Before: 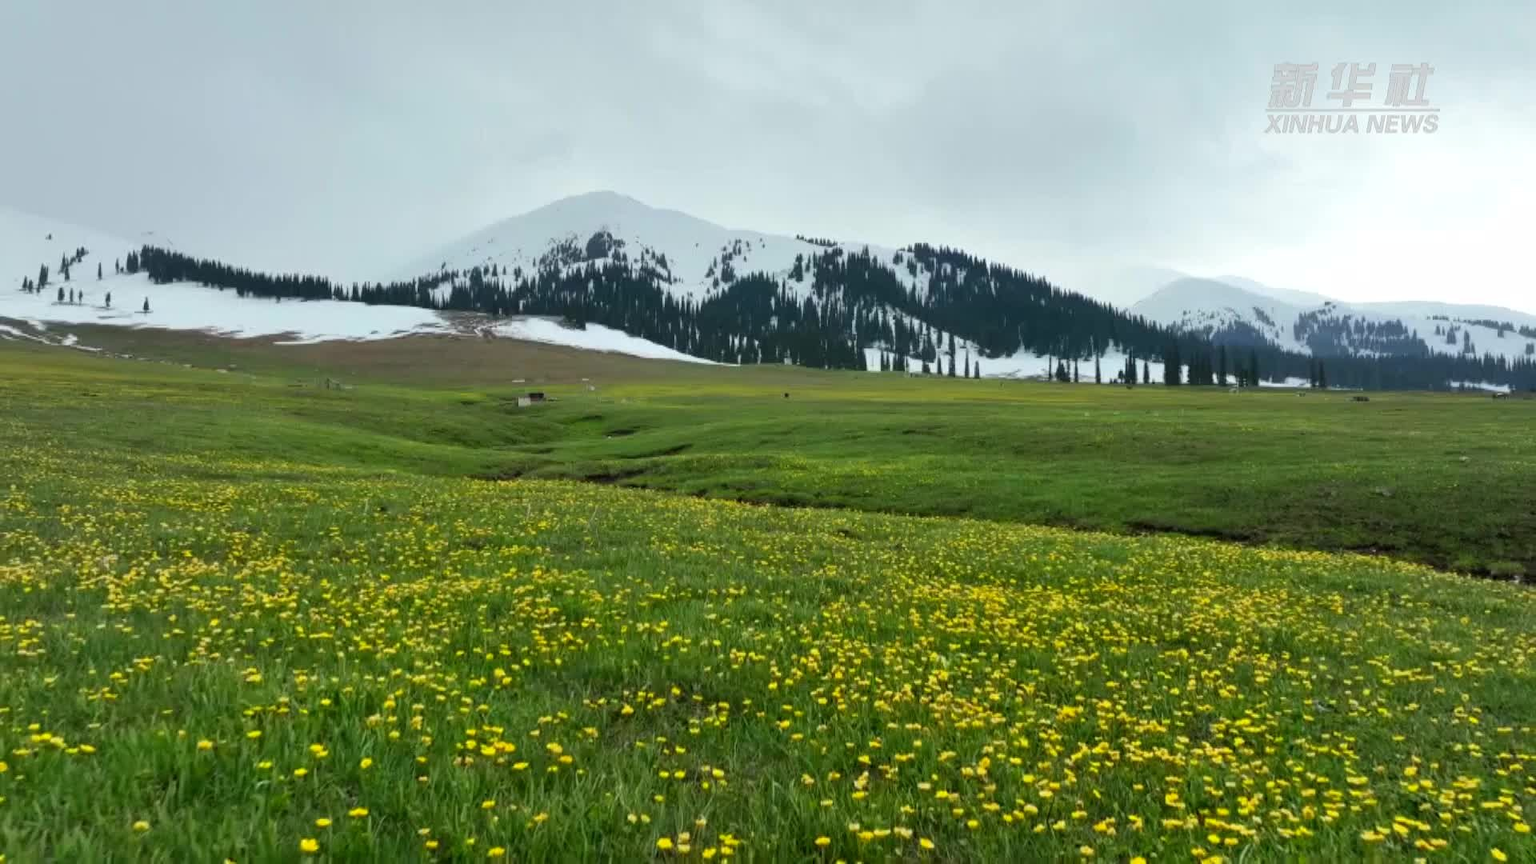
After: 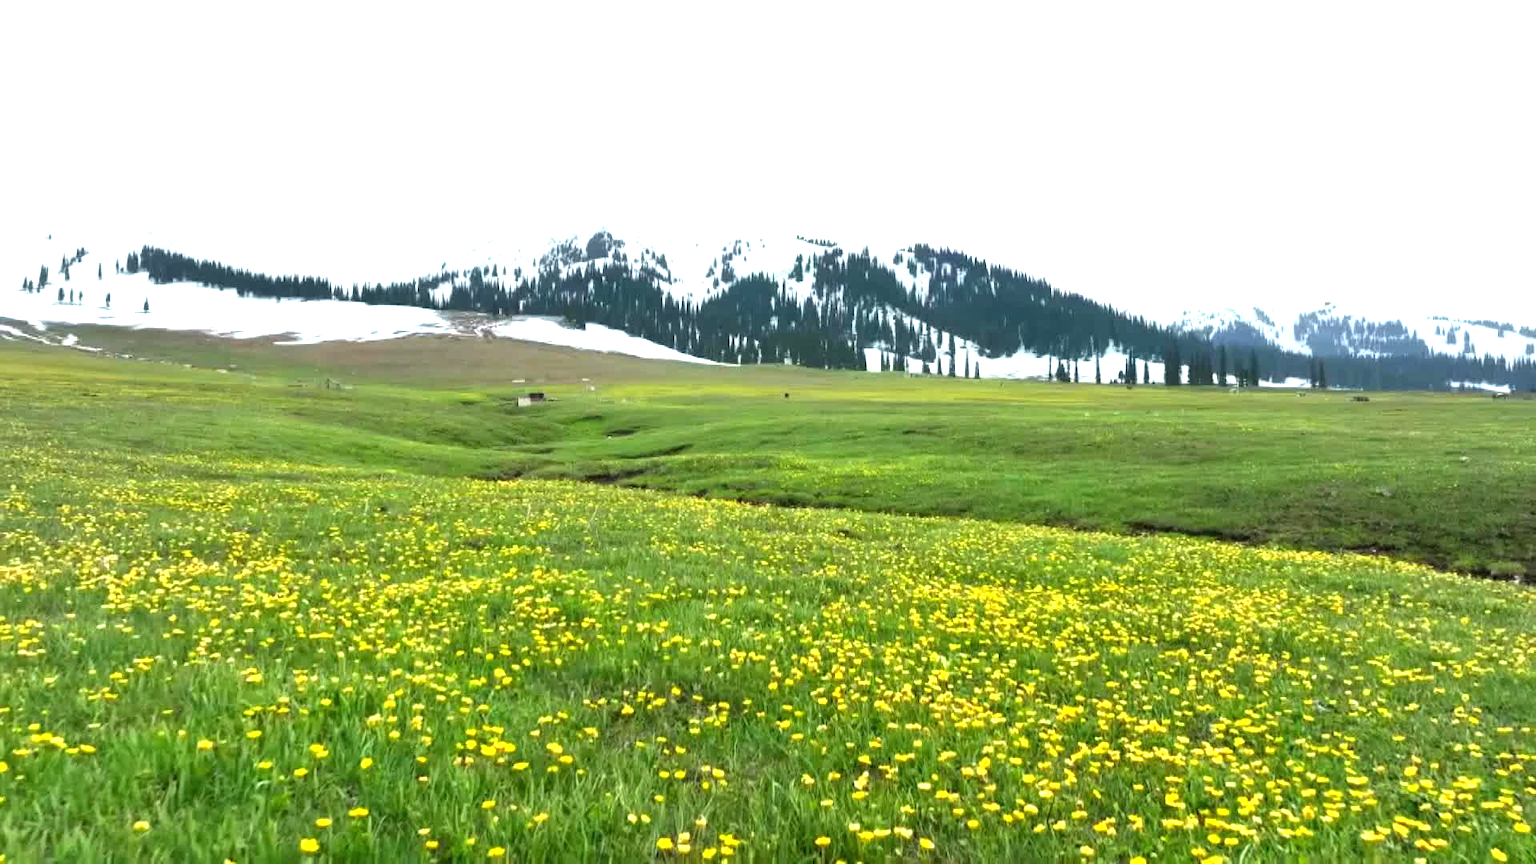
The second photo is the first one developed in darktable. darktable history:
exposure: black level correction 0, exposure 1.3 EV, compensate exposure bias true, compensate highlight preservation false
